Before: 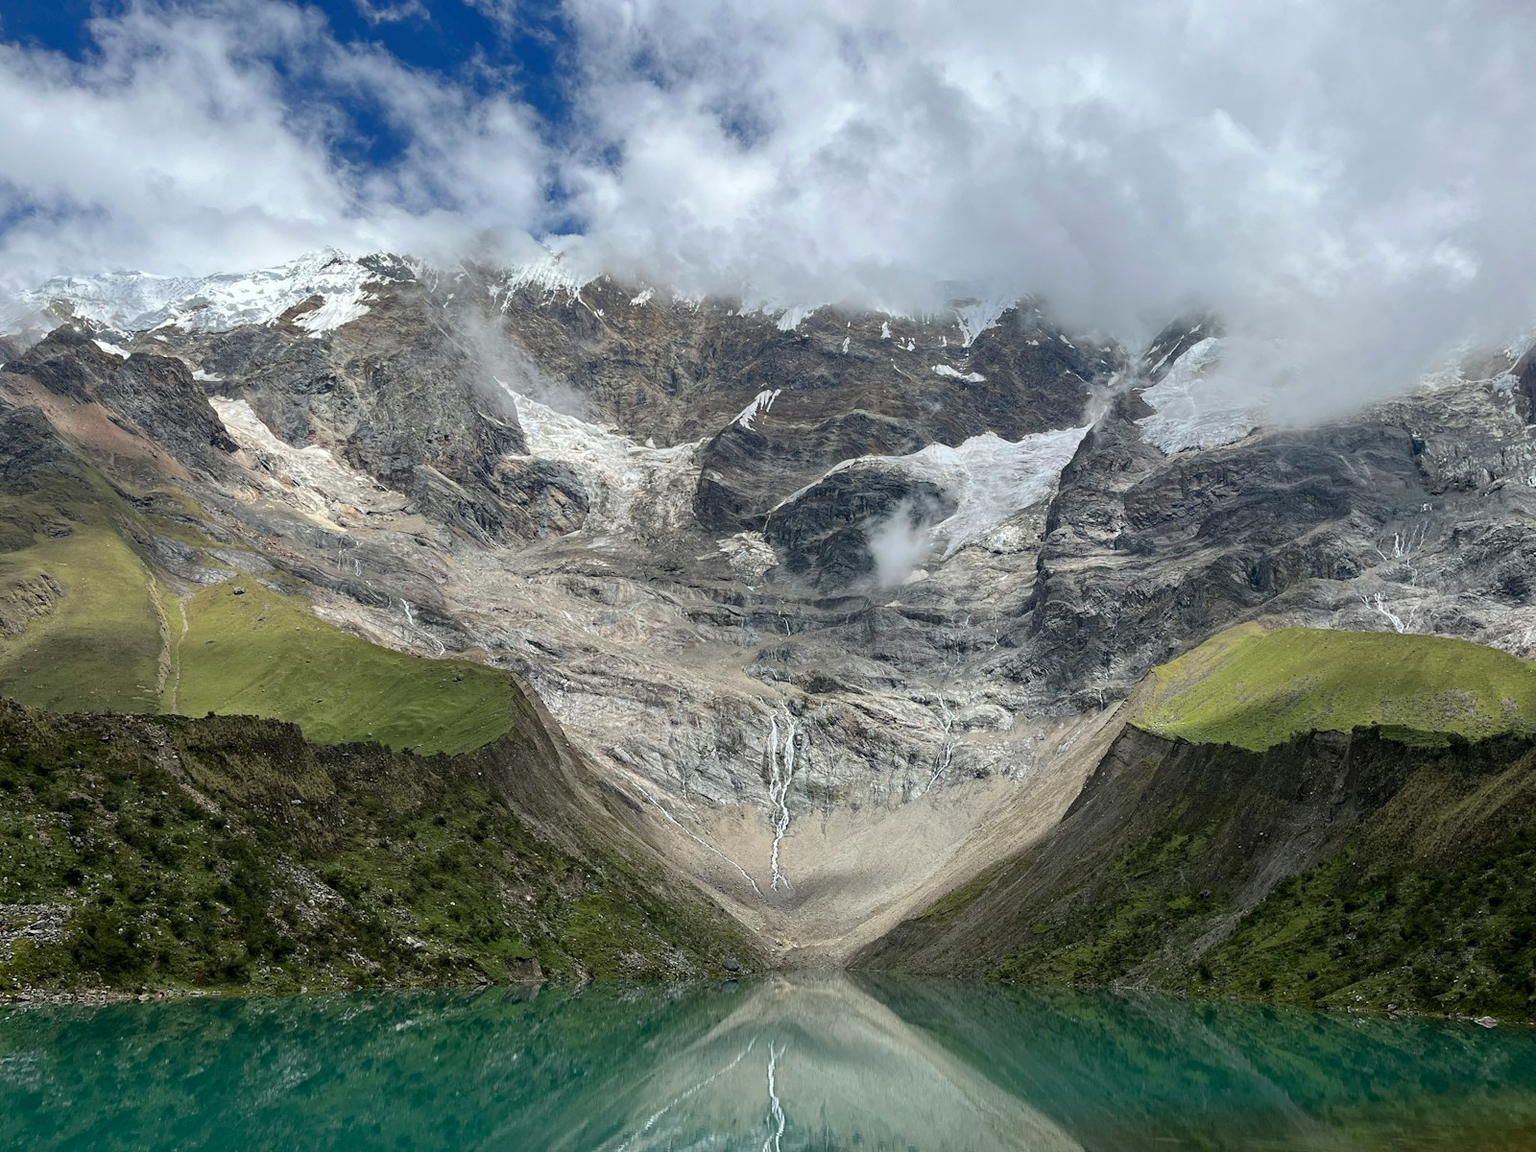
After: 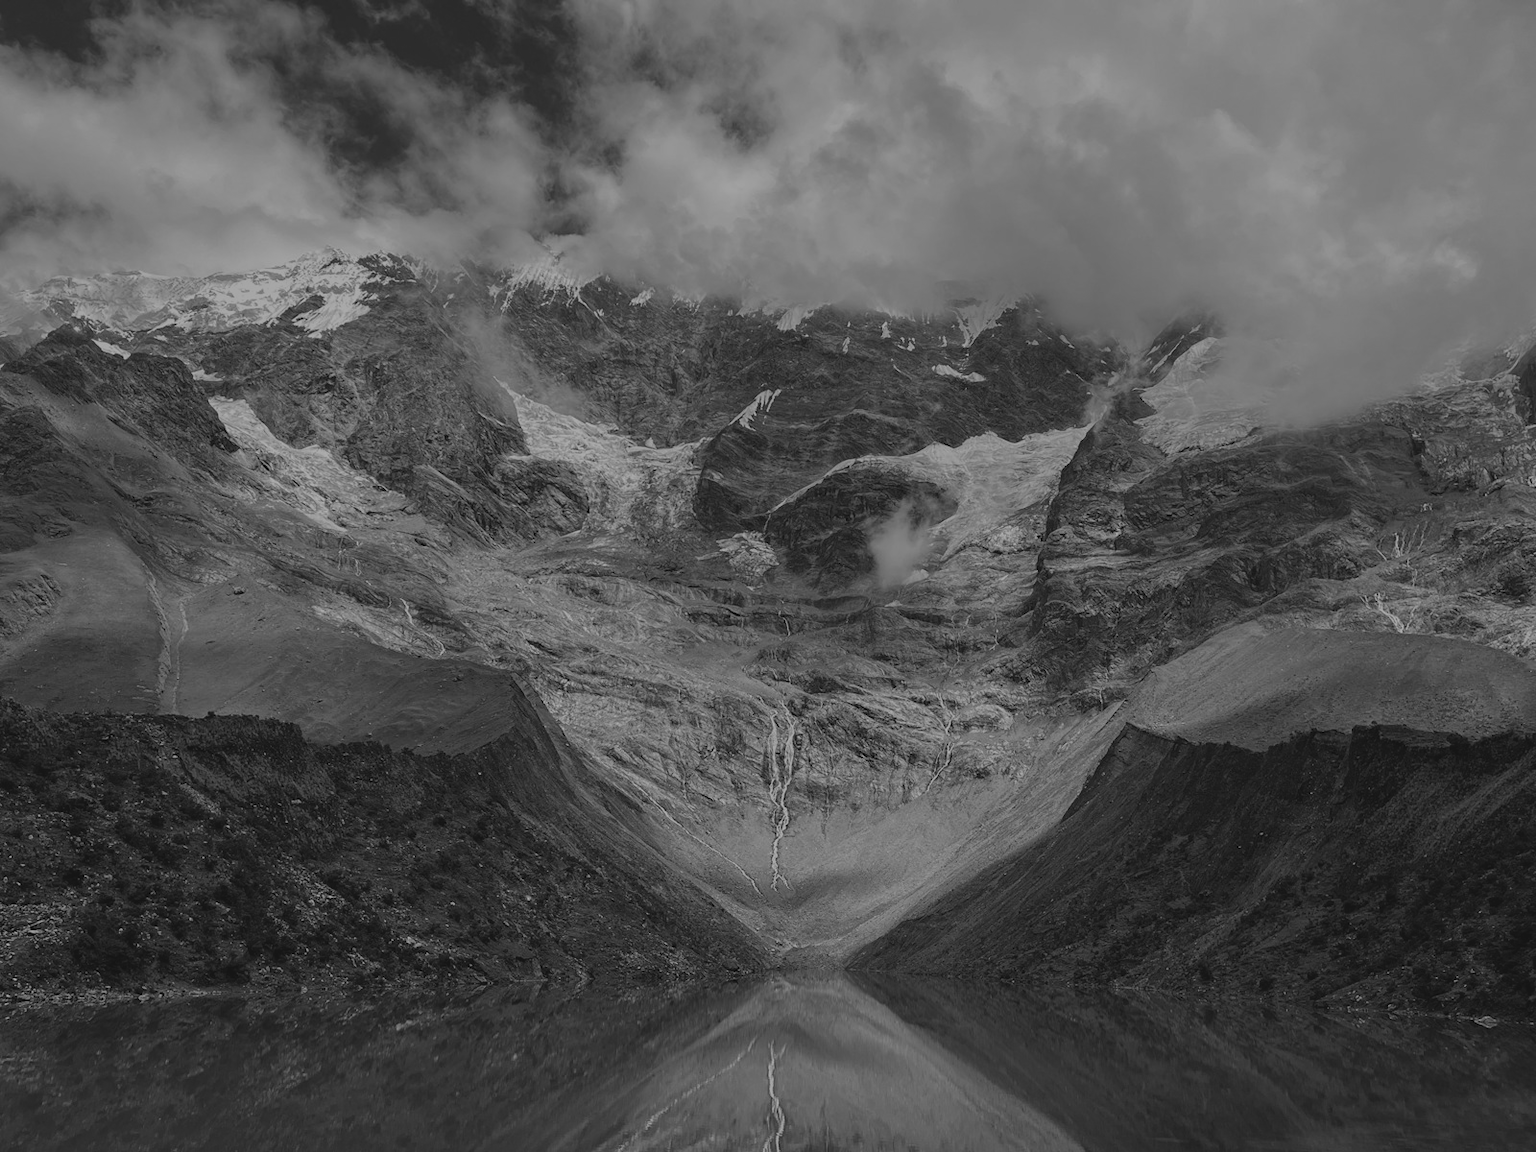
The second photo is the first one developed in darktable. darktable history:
monochrome: a 26.22, b 42.67, size 0.8
exposure: black level correction -0.016, exposure -1.018 EV, compensate highlight preservation false
